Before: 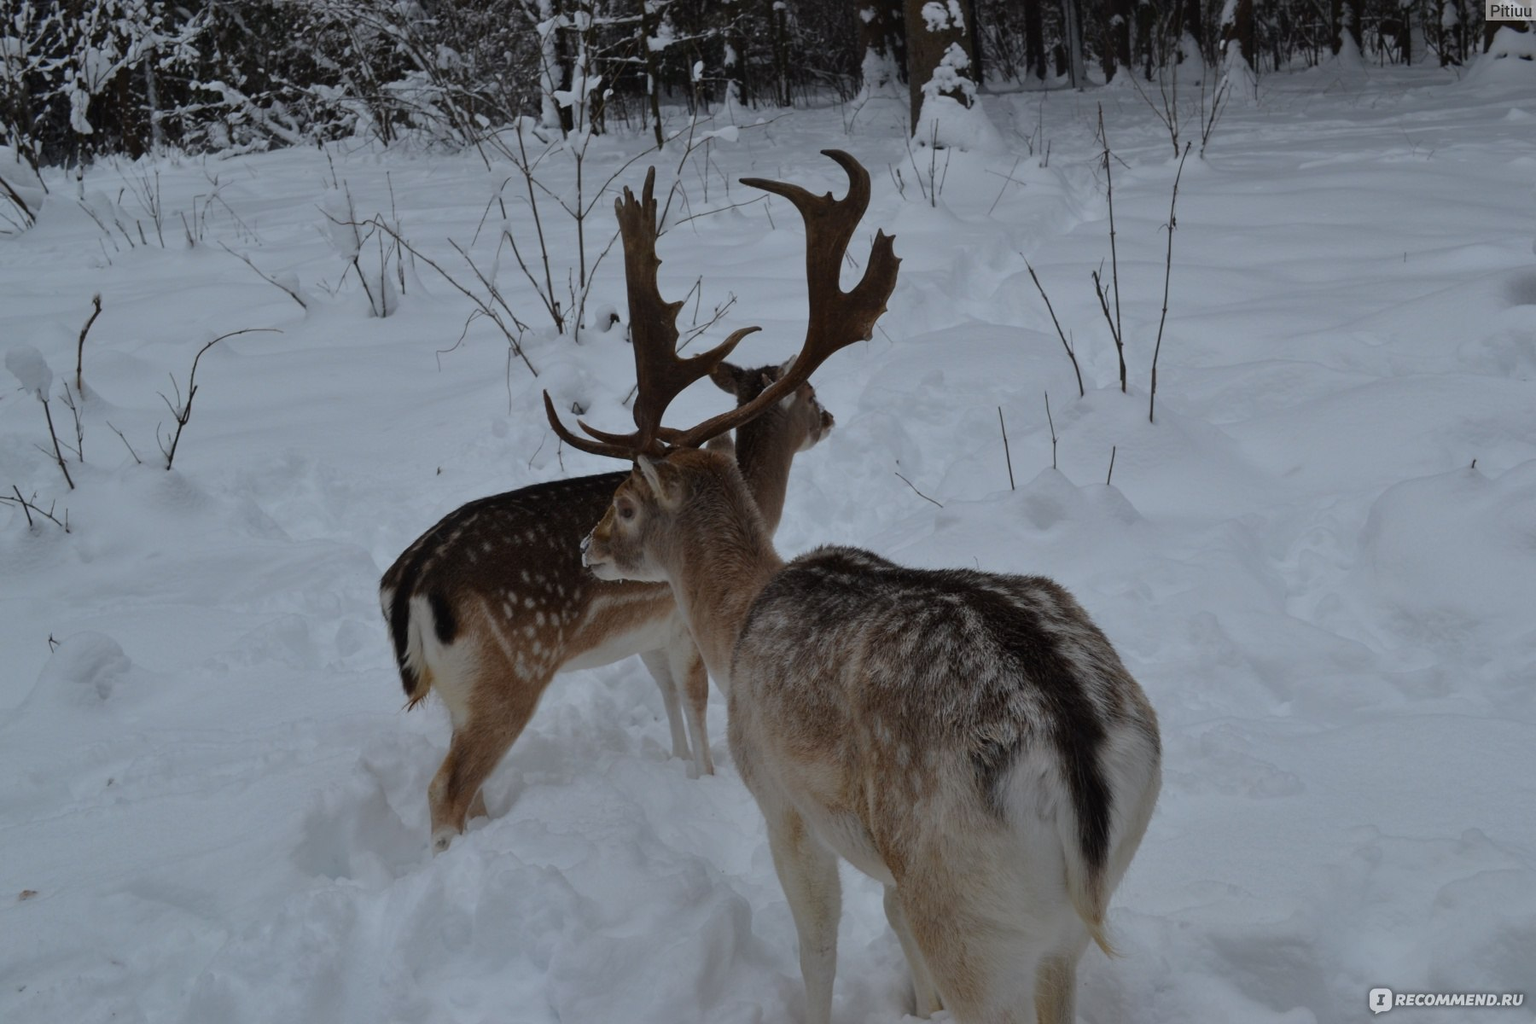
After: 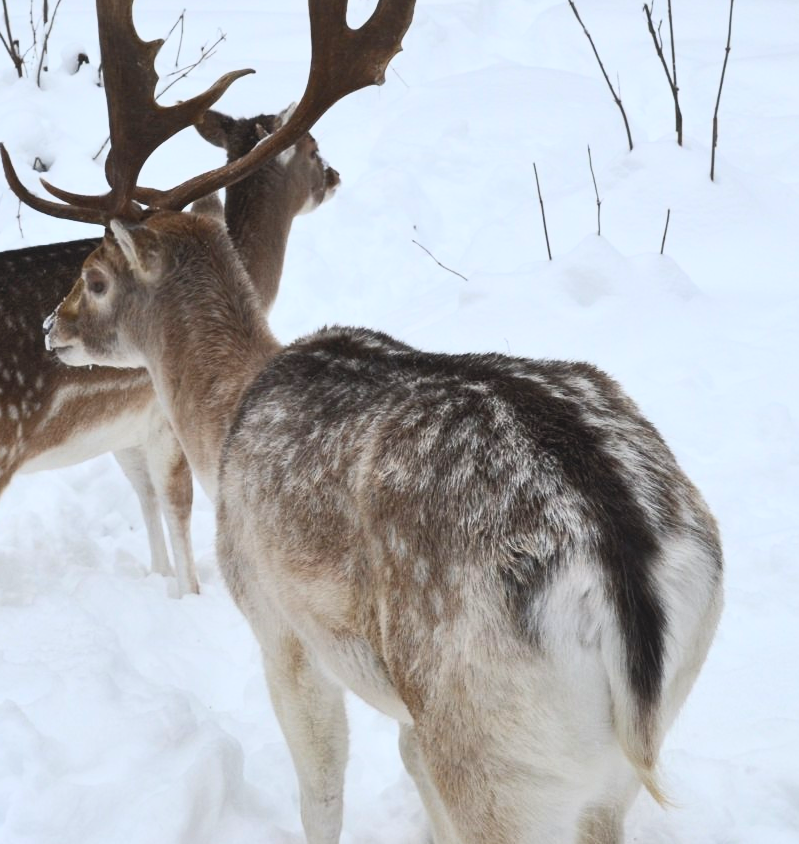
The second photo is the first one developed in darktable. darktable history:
crop: left 35.432%, top 26.233%, right 20.145%, bottom 3.432%
contrast brightness saturation: contrast 0.43, brightness 0.56, saturation -0.19
color correction: saturation 1.34
exposure: black level correction 0, exposure 0.5 EV, compensate exposure bias true, compensate highlight preservation false
